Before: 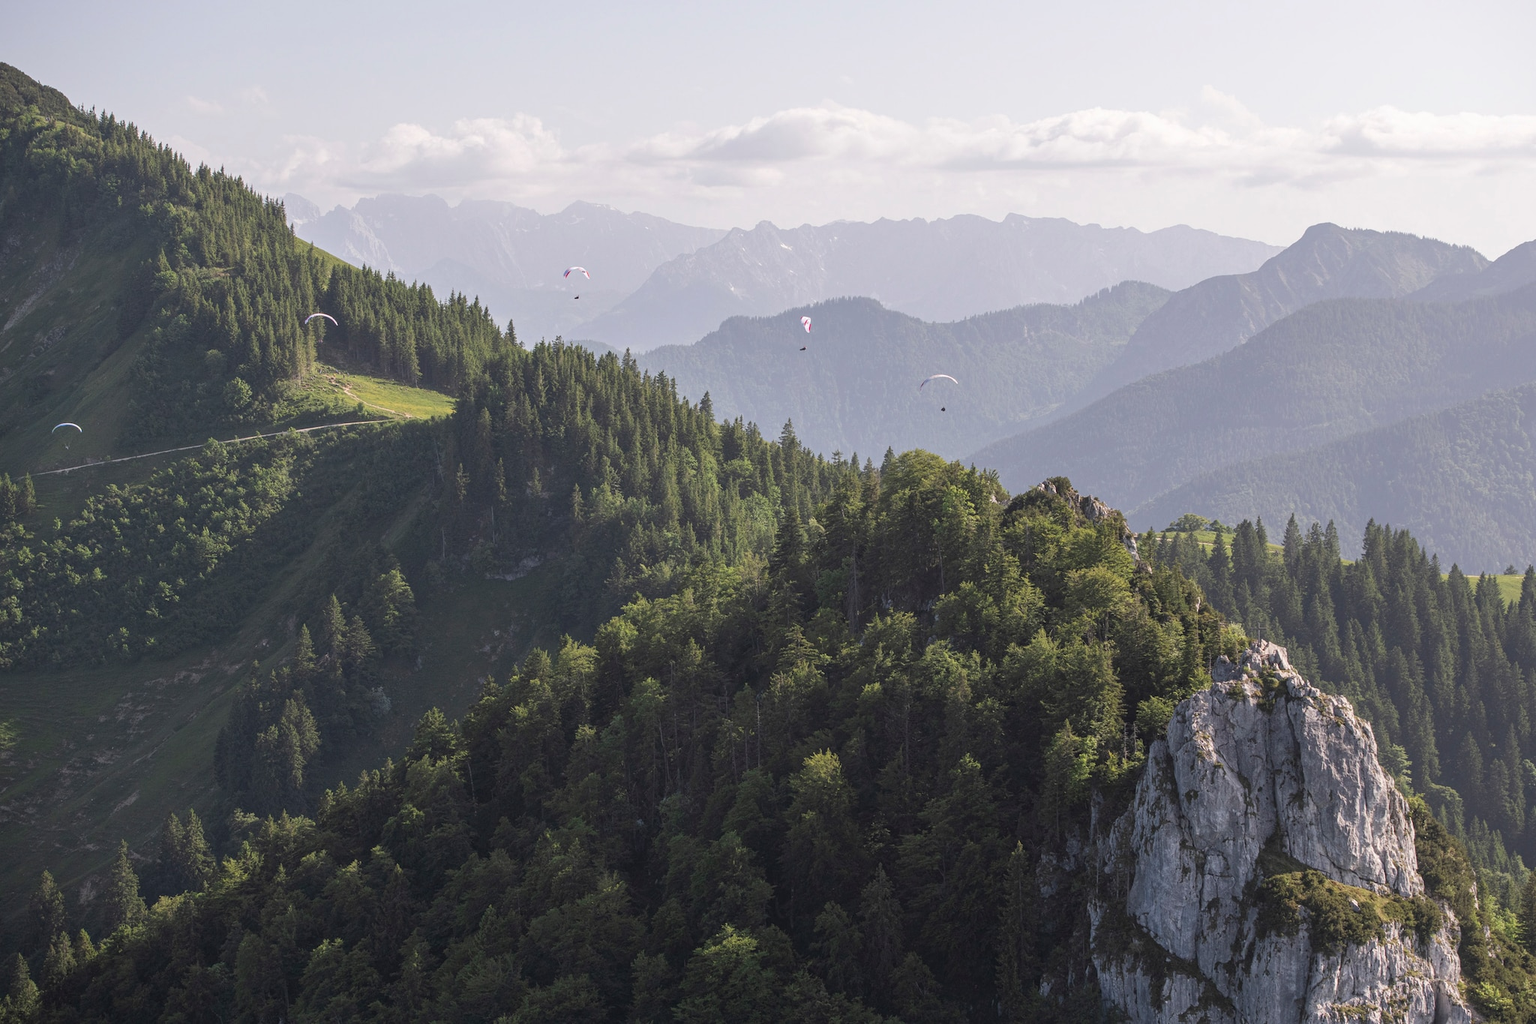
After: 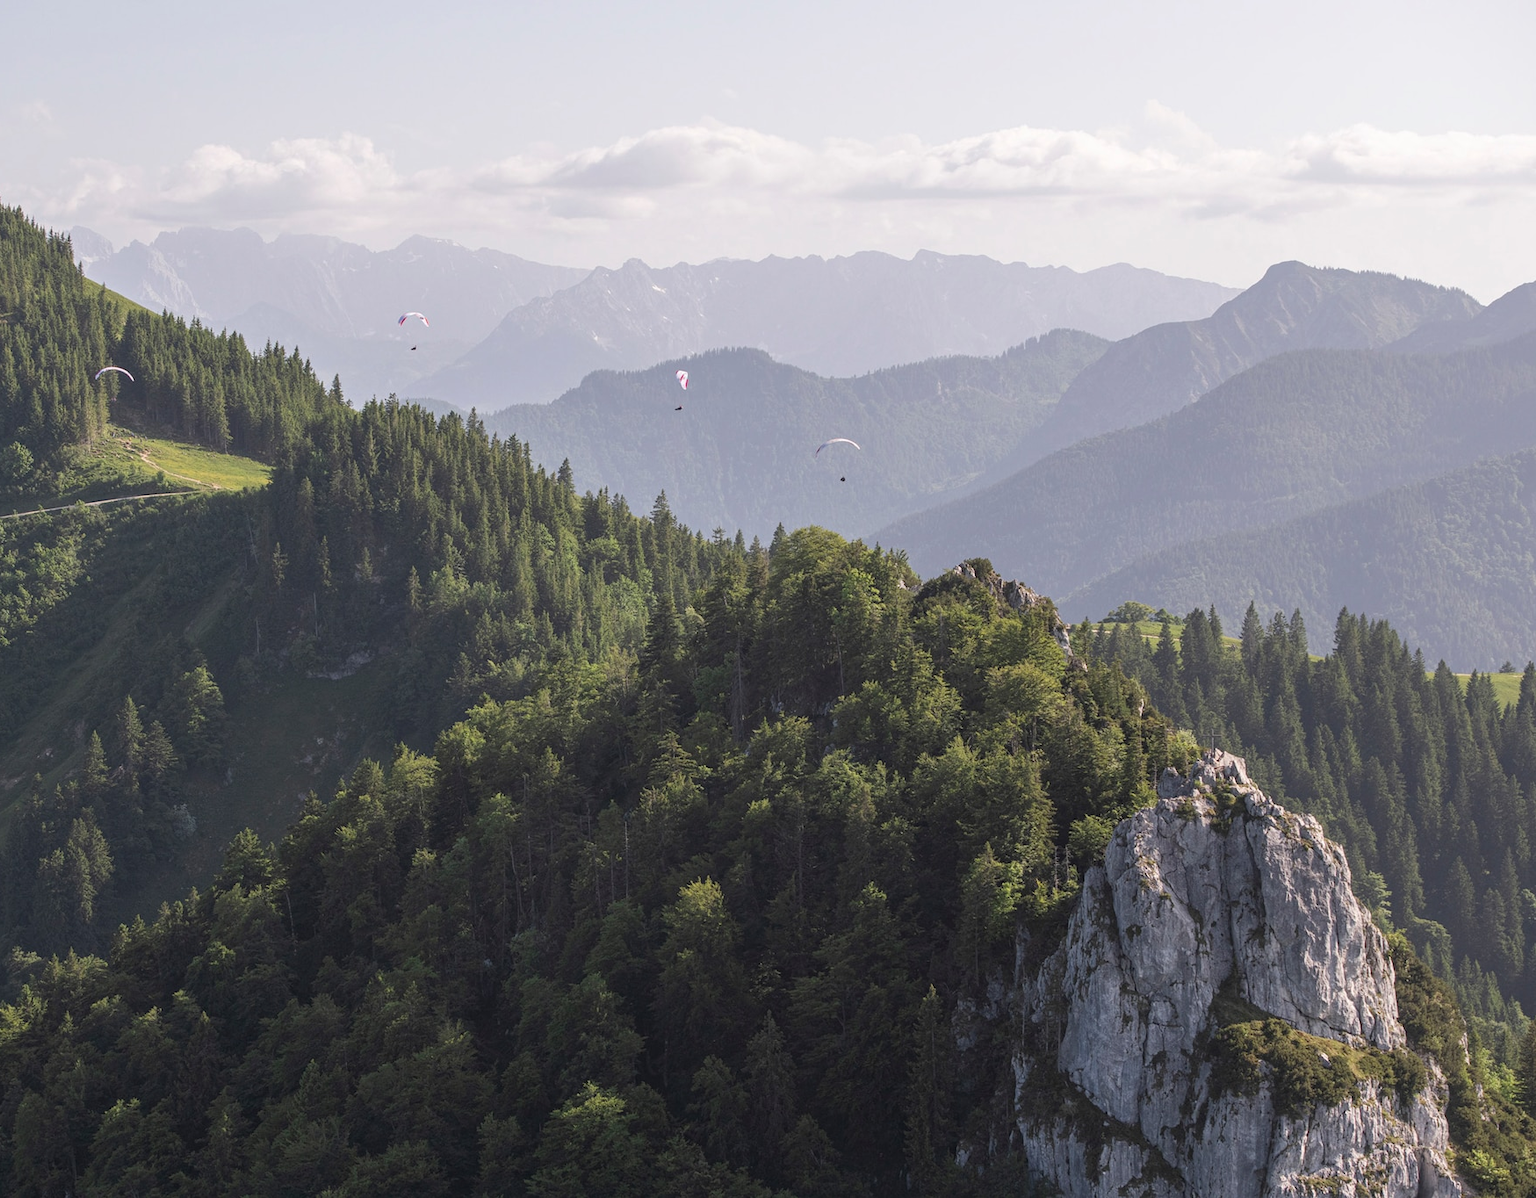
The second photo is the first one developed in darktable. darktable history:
crop and rotate: left 14.584%
rotate and perspective: automatic cropping off
